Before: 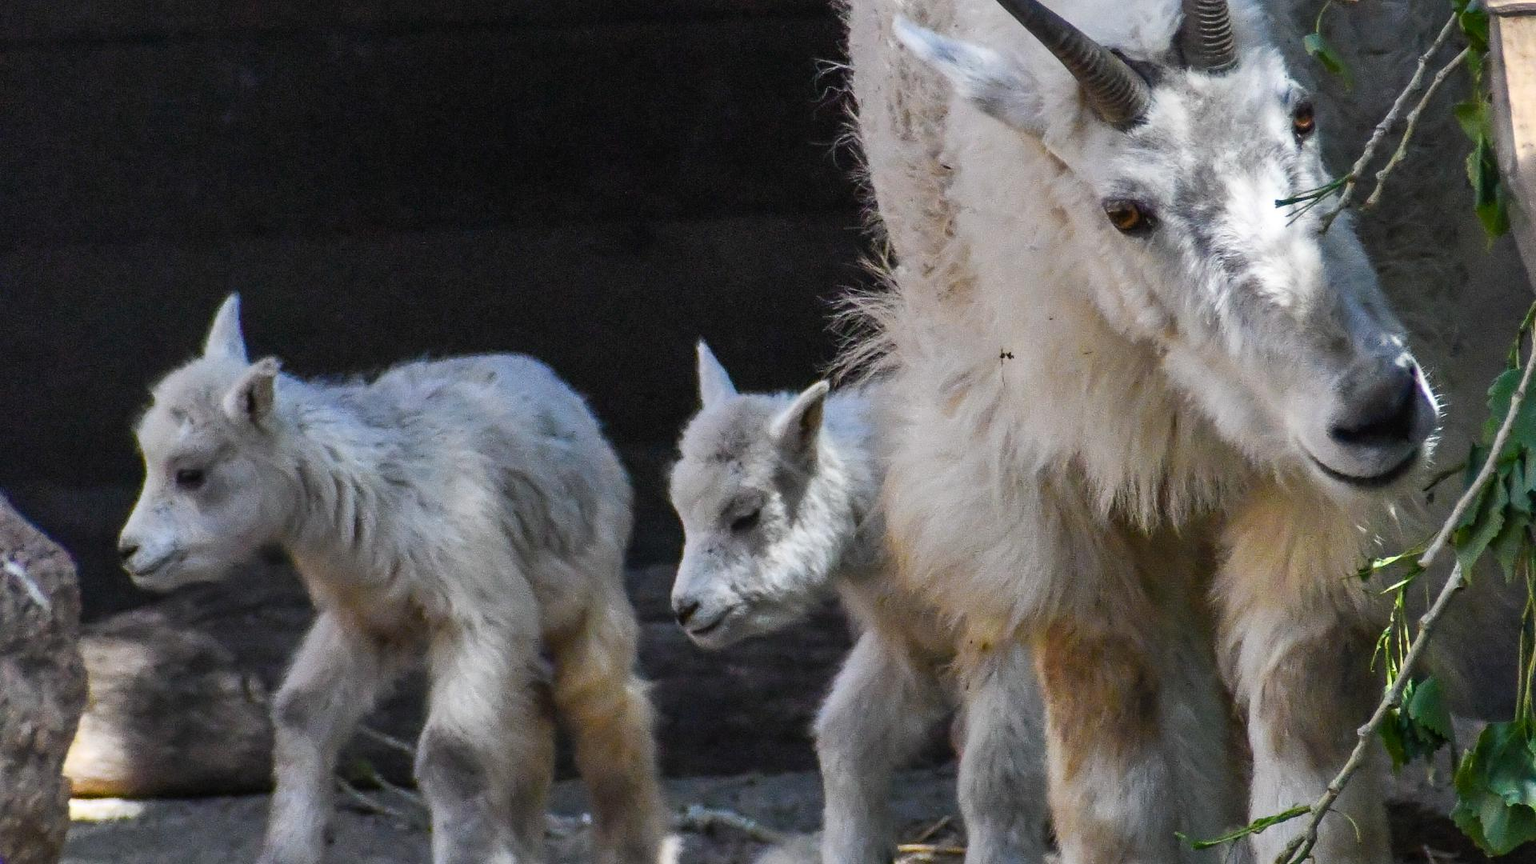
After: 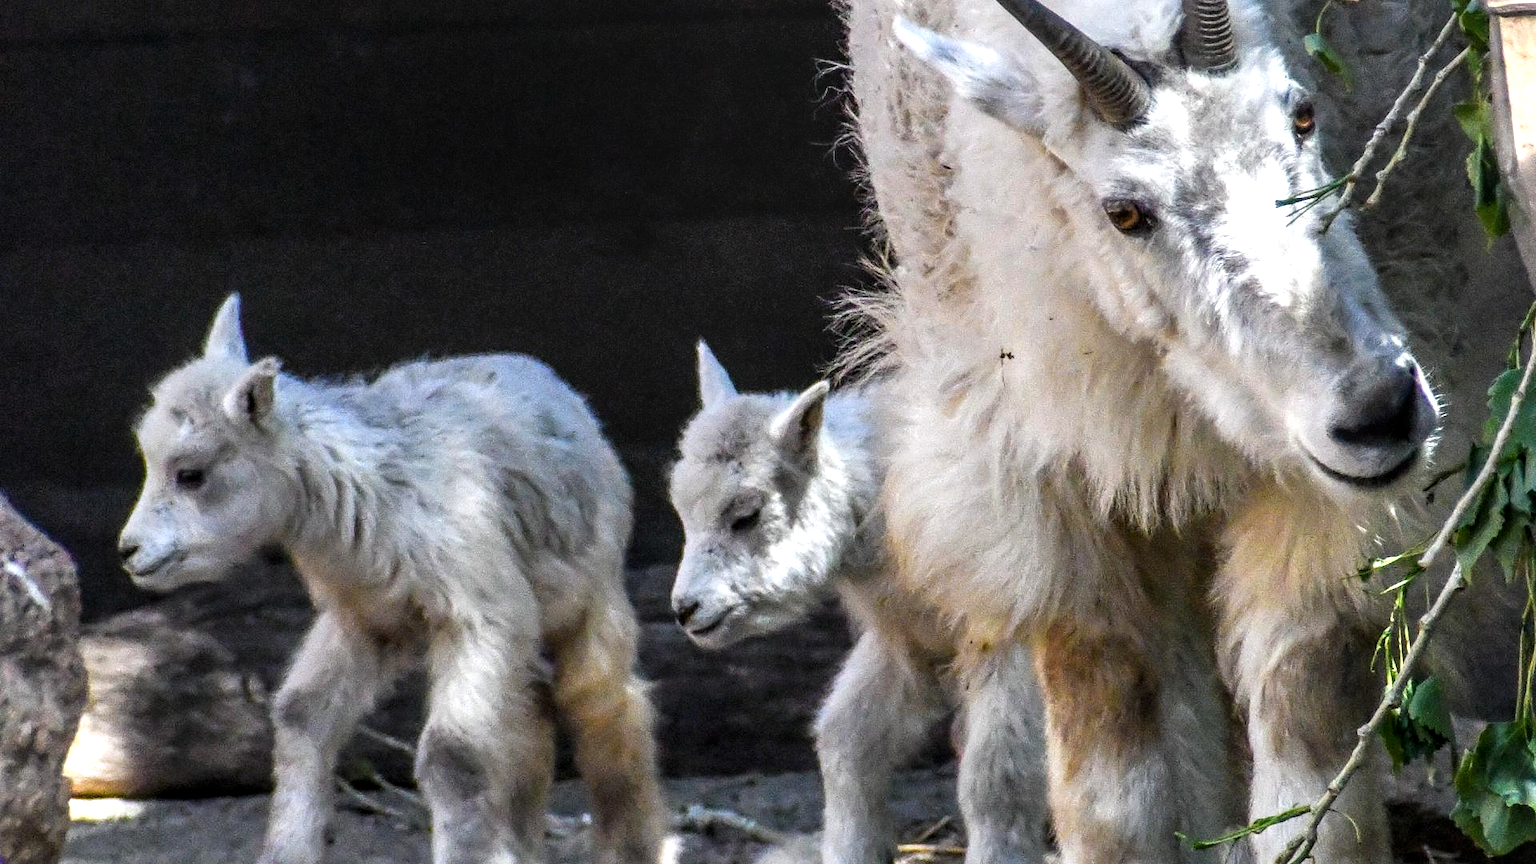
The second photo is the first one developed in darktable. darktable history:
tone equalizer: -8 EV -0.713 EV, -7 EV -0.693 EV, -6 EV -0.603 EV, -5 EV -0.365 EV, -3 EV 0.389 EV, -2 EV 0.6 EV, -1 EV 0.682 EV, +0 EV 0.749 EV
local contrast: on, module defaults
